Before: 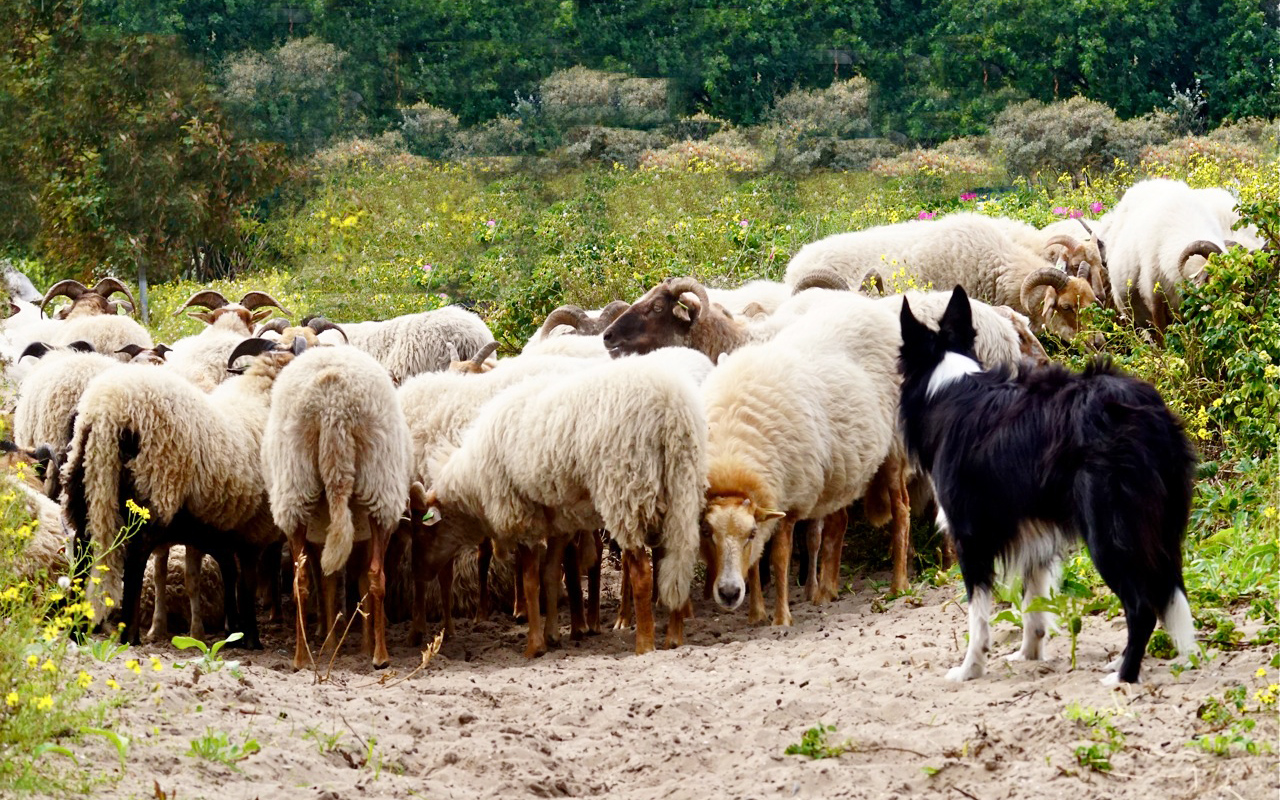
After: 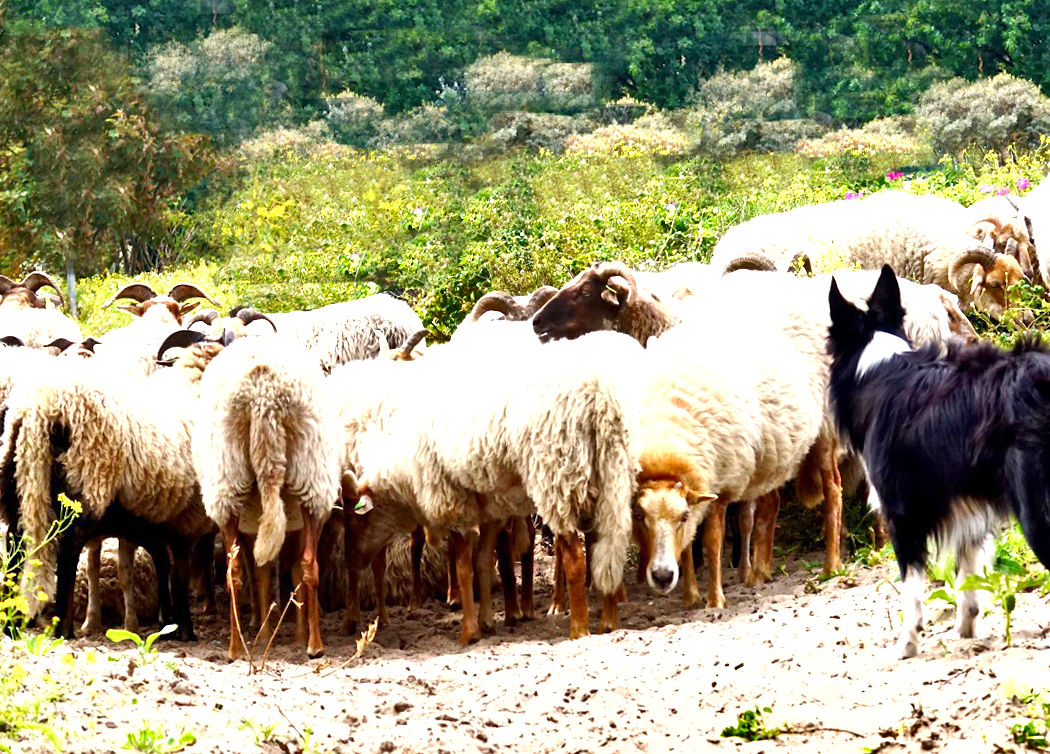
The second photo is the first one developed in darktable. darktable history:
exposure: exposure 1.089 EV, compensate highlight preservation false
crop and rotate: angle 1°, left 4.281%, top 0.642%, right 11.383%, bottom 2.486%
base curve: curves: ch0 [(0, 0) (0.989, 0.992)], preserve colors none
shadows and highlights: soften with gaussian
